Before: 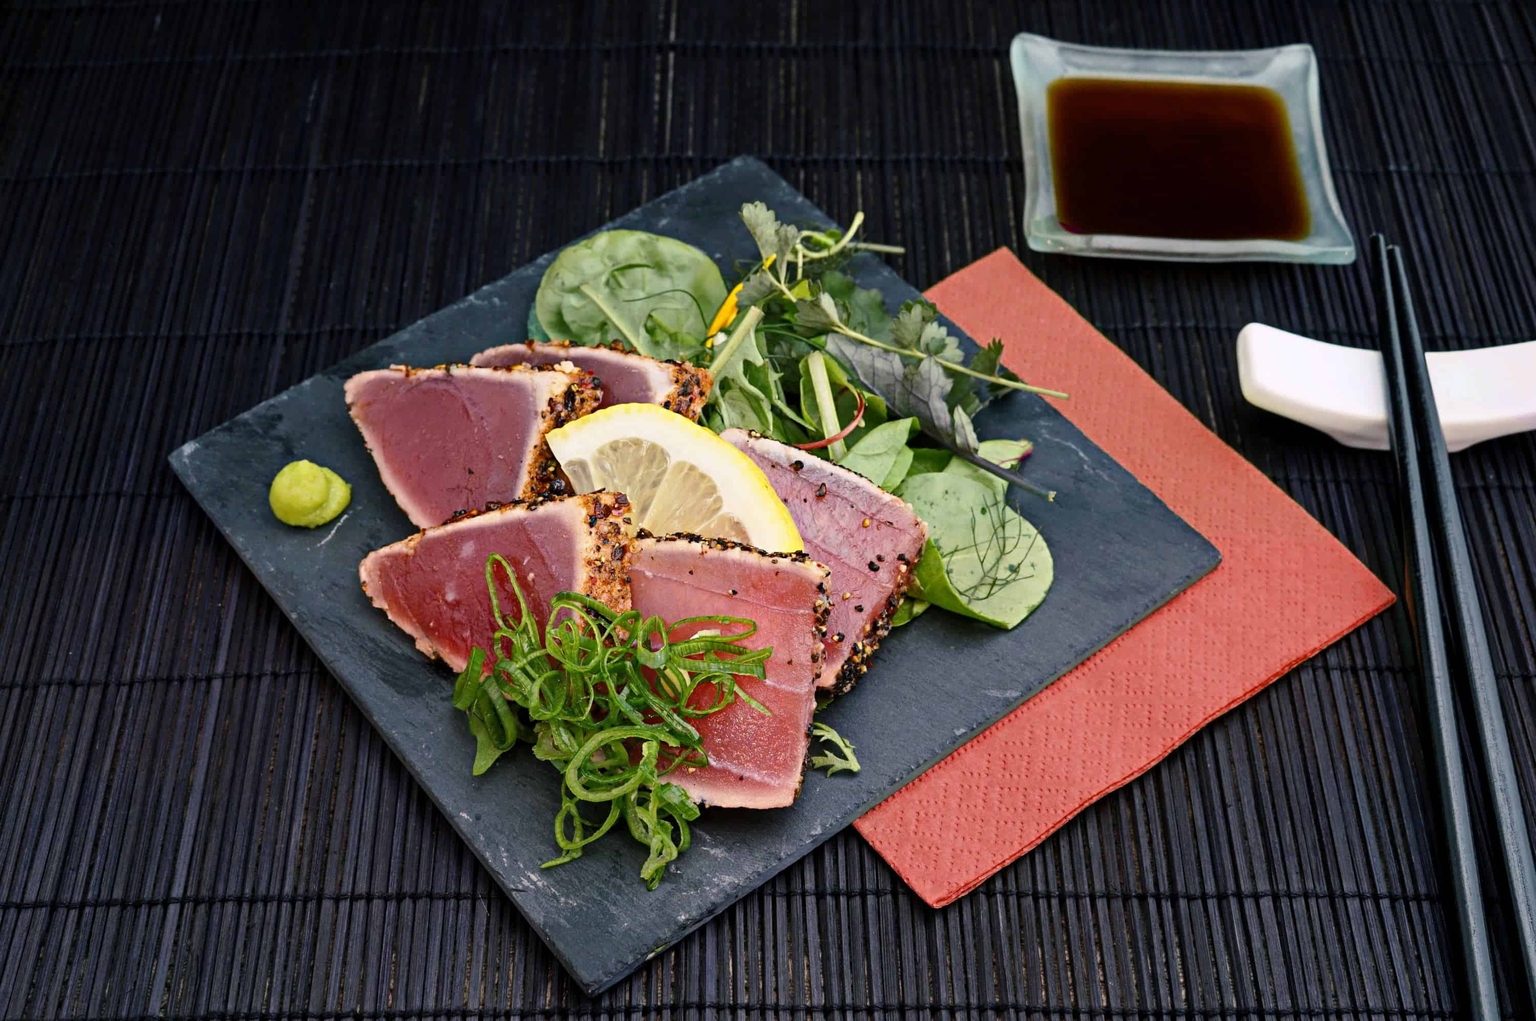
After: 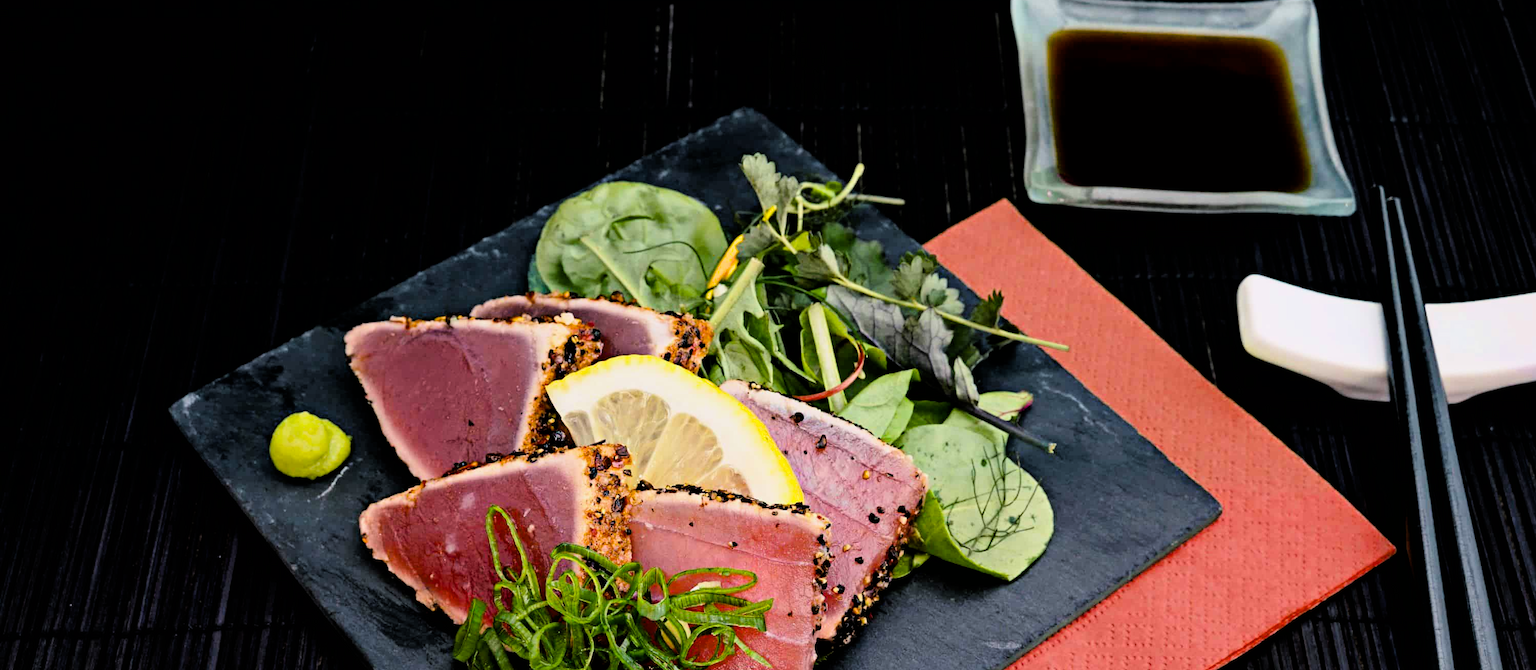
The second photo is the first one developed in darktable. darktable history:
filmic rgb: black relative exposure -4 EV, white relative exposure 3 EV, hardness 3.02, contrast 1.4
crop and rotate: top 4.848%, bottom 29.503%
color balance: output saturation 120%
